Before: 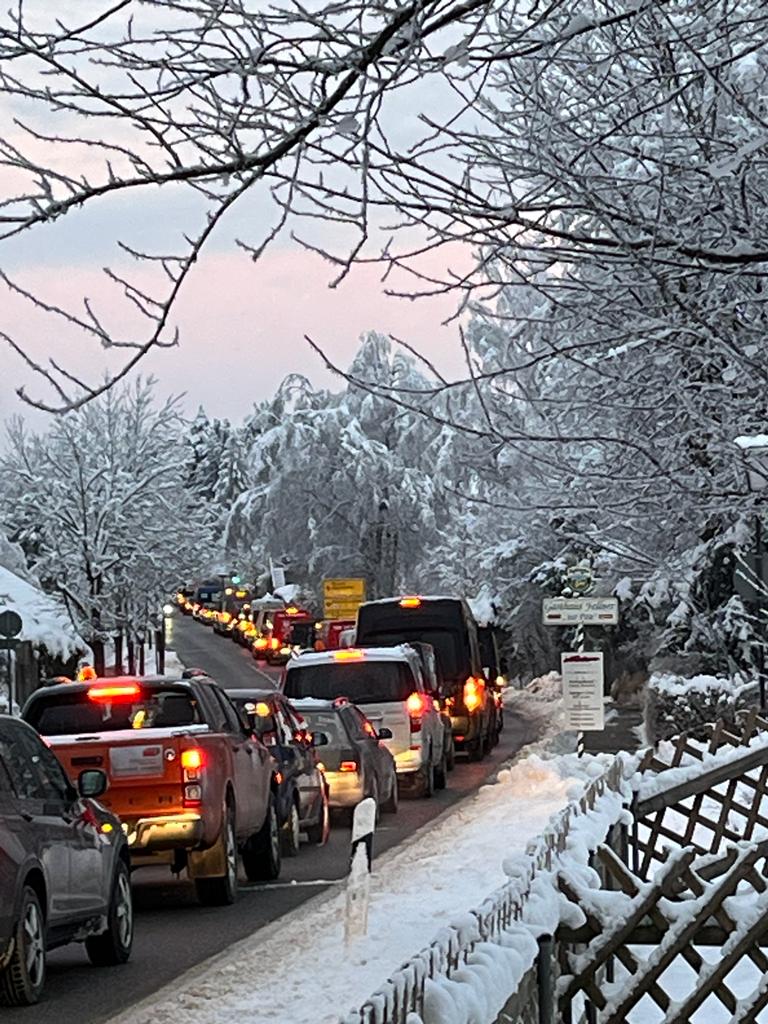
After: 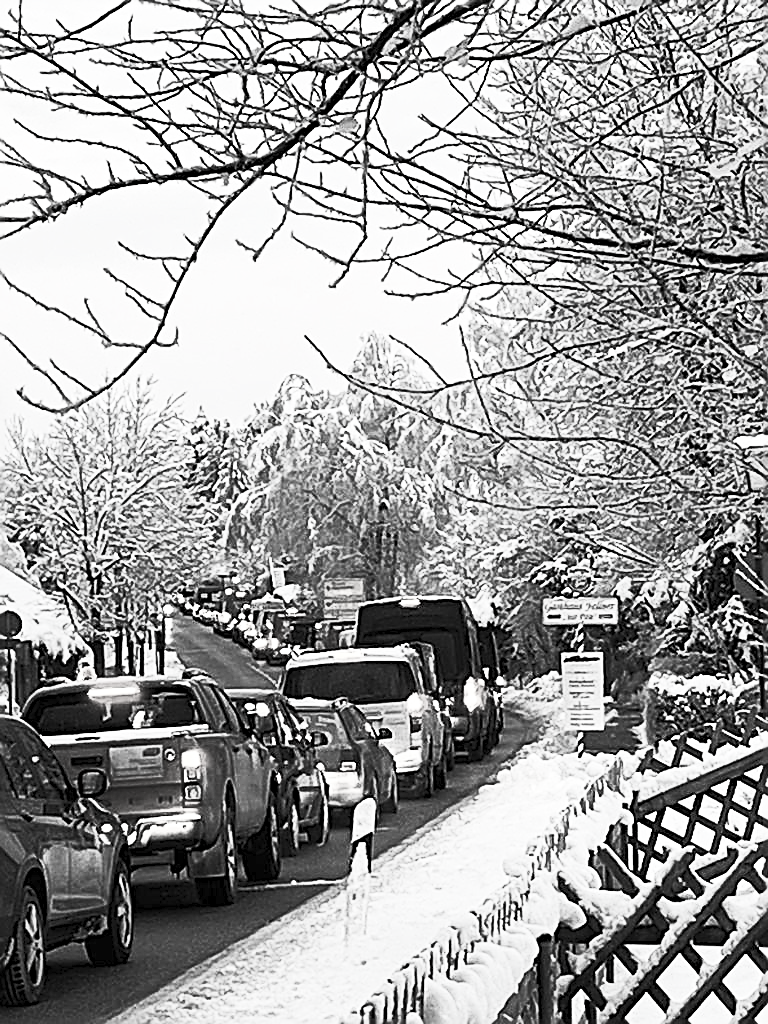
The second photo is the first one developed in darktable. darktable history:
contrast brightness saturation: contrast 0.517, brightness 0.463, saturation -0.983
sharpen: amount 1
